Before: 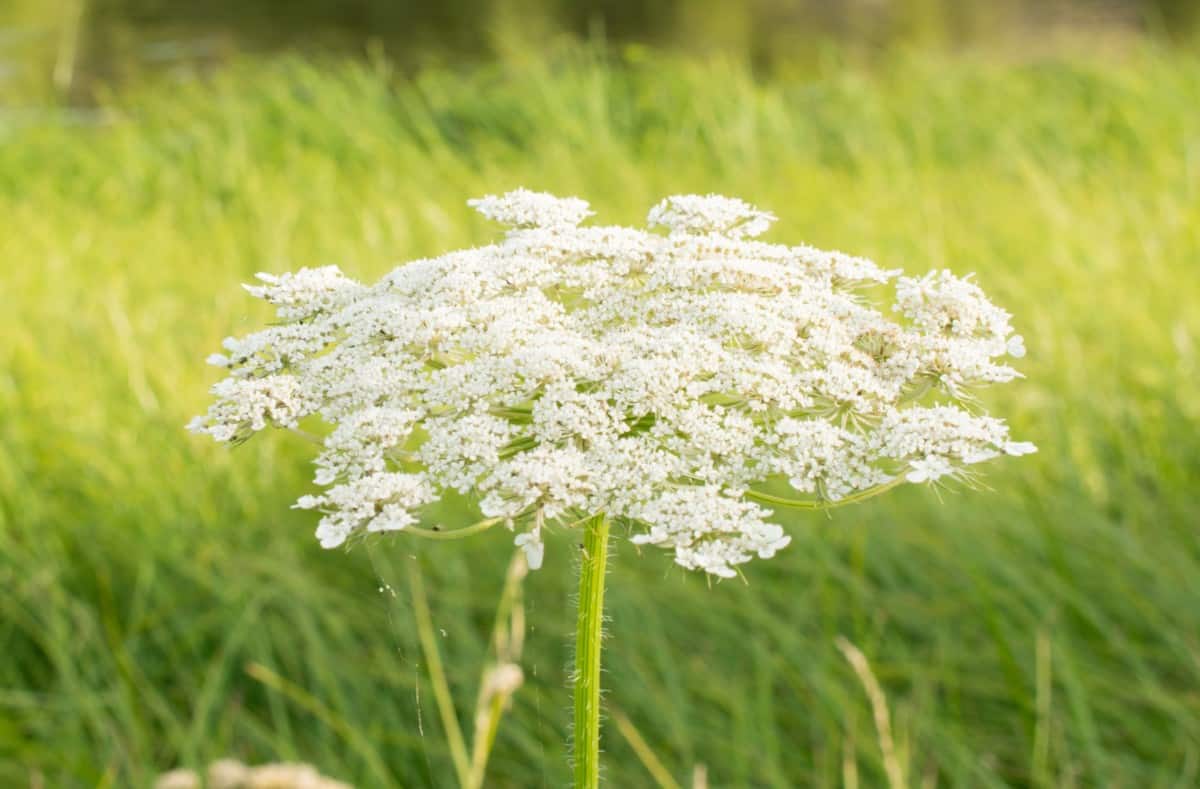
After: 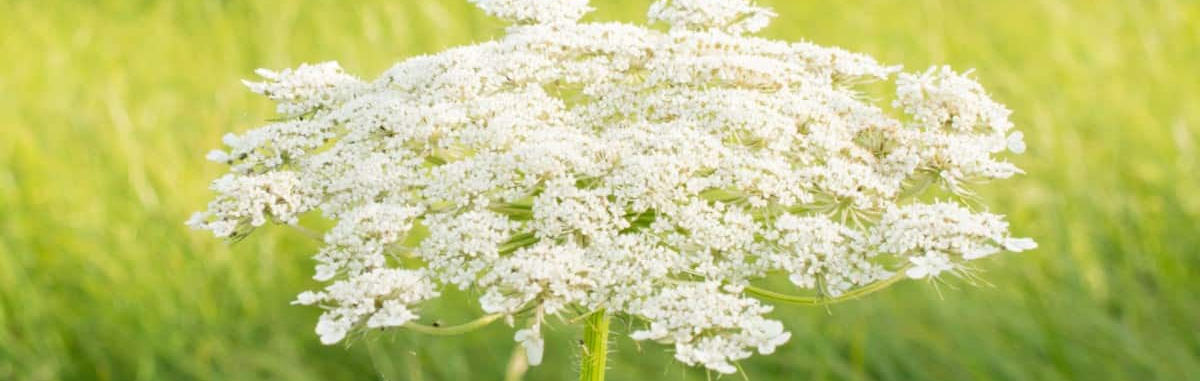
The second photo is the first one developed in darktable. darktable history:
rgb curve: curves: ch0 [(0, 0) (0.136, 0.078) (0.262, 0.245) (0.414, 0.42) (1, 1)], compensate middle gray true, preserve colors basic power
crop and rotate: top 26.056%, bottom 25.543%
